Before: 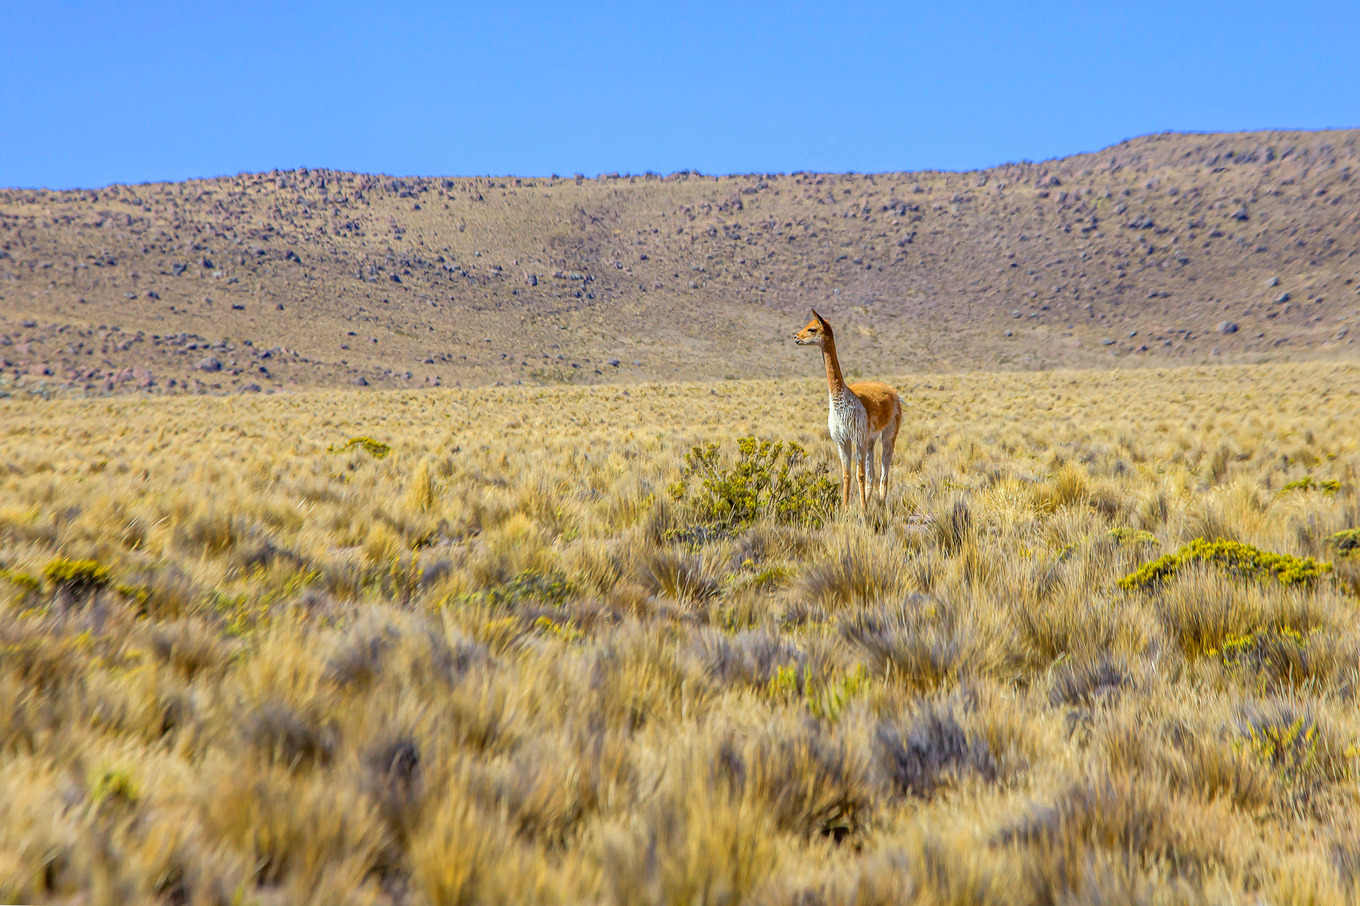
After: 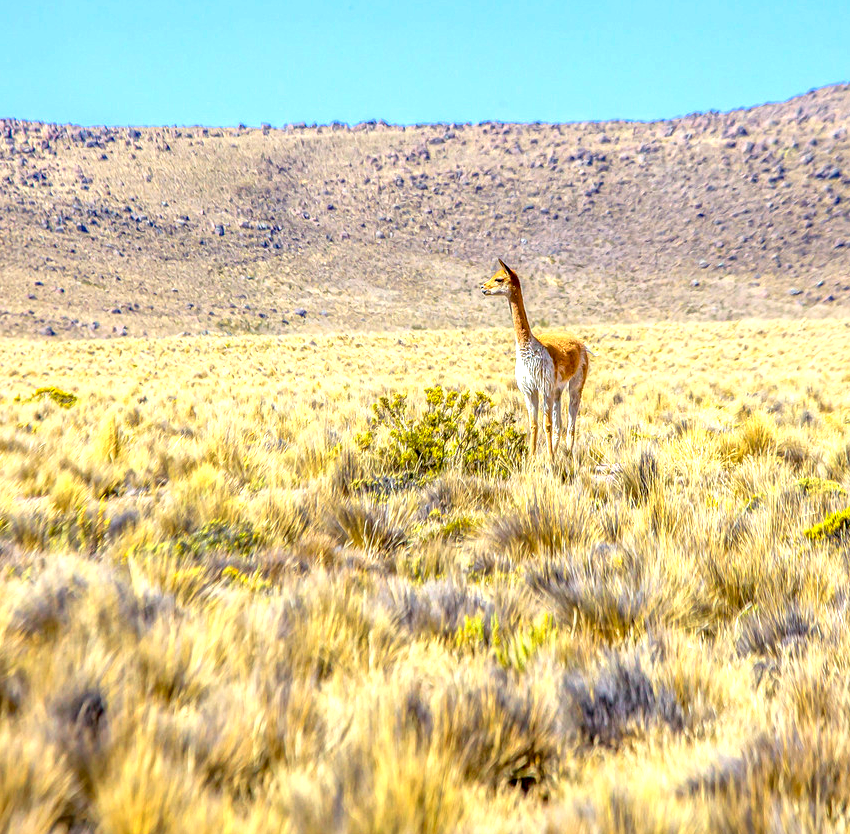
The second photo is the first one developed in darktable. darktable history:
exposure: black level correction 0.008, exposure 0.972 EV, compensate highlight preservation false
crop and rotate: left 23.081%, top 5.626%, right 14.367%, bottom 2.249%
local contrast: on, module defaults
